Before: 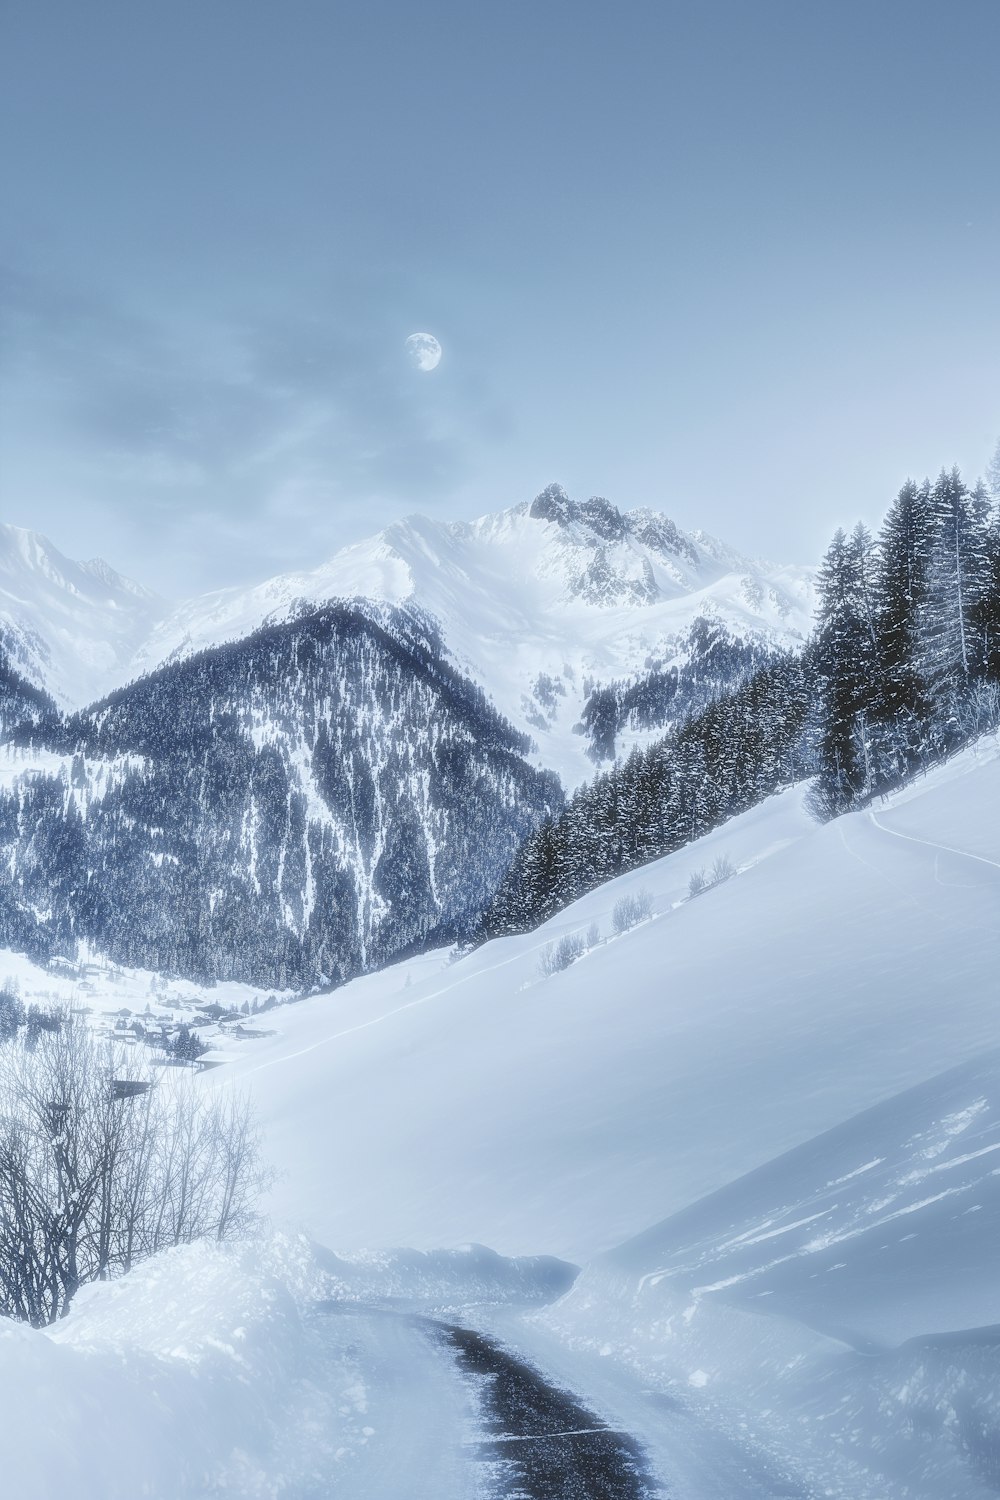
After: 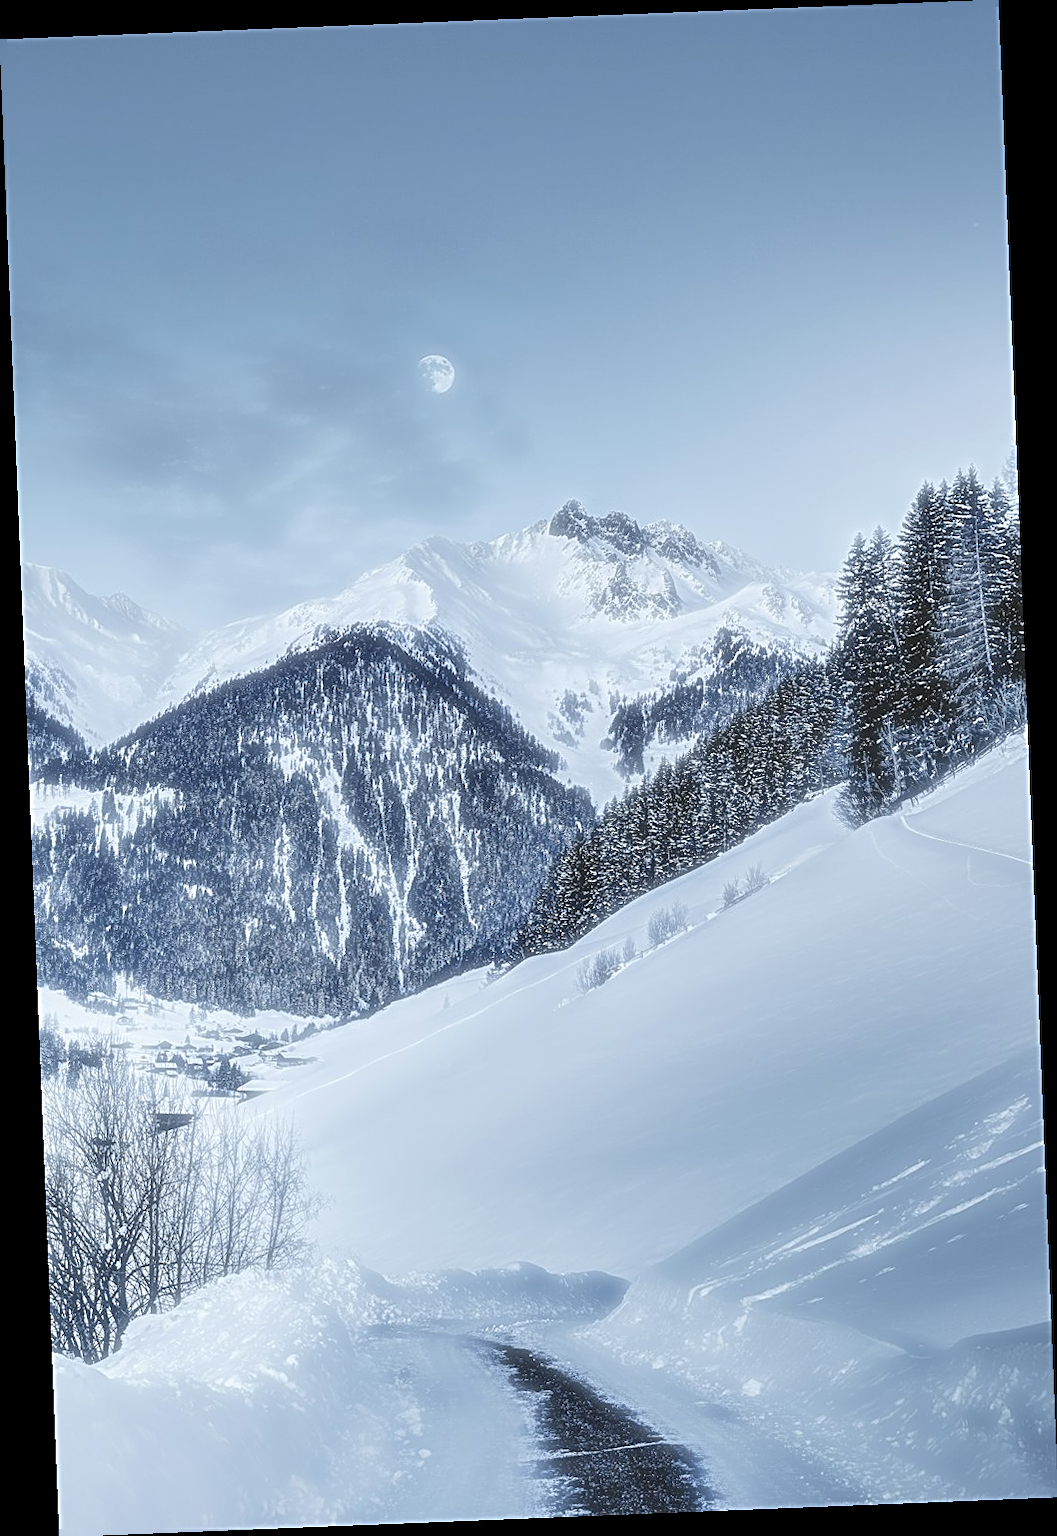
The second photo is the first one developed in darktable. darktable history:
rotate and perspective: rotation -2.29°, automatic cropping off
sharpen: radius 2.543, amount 0.636
